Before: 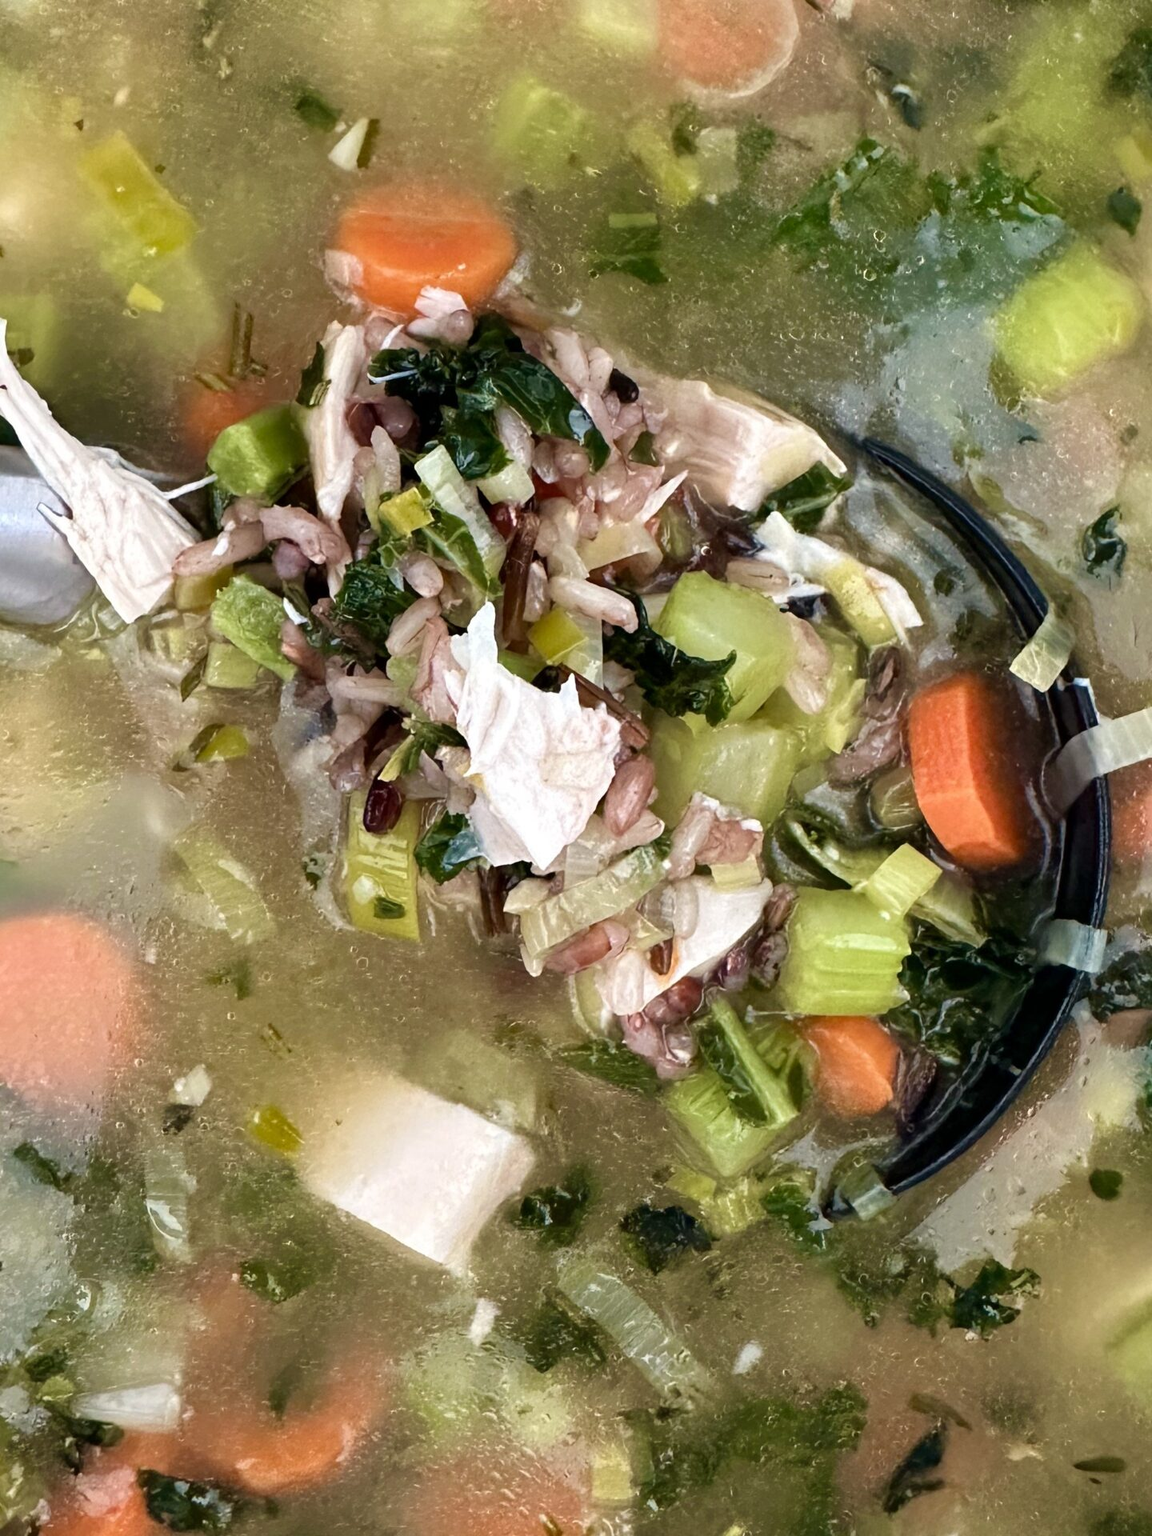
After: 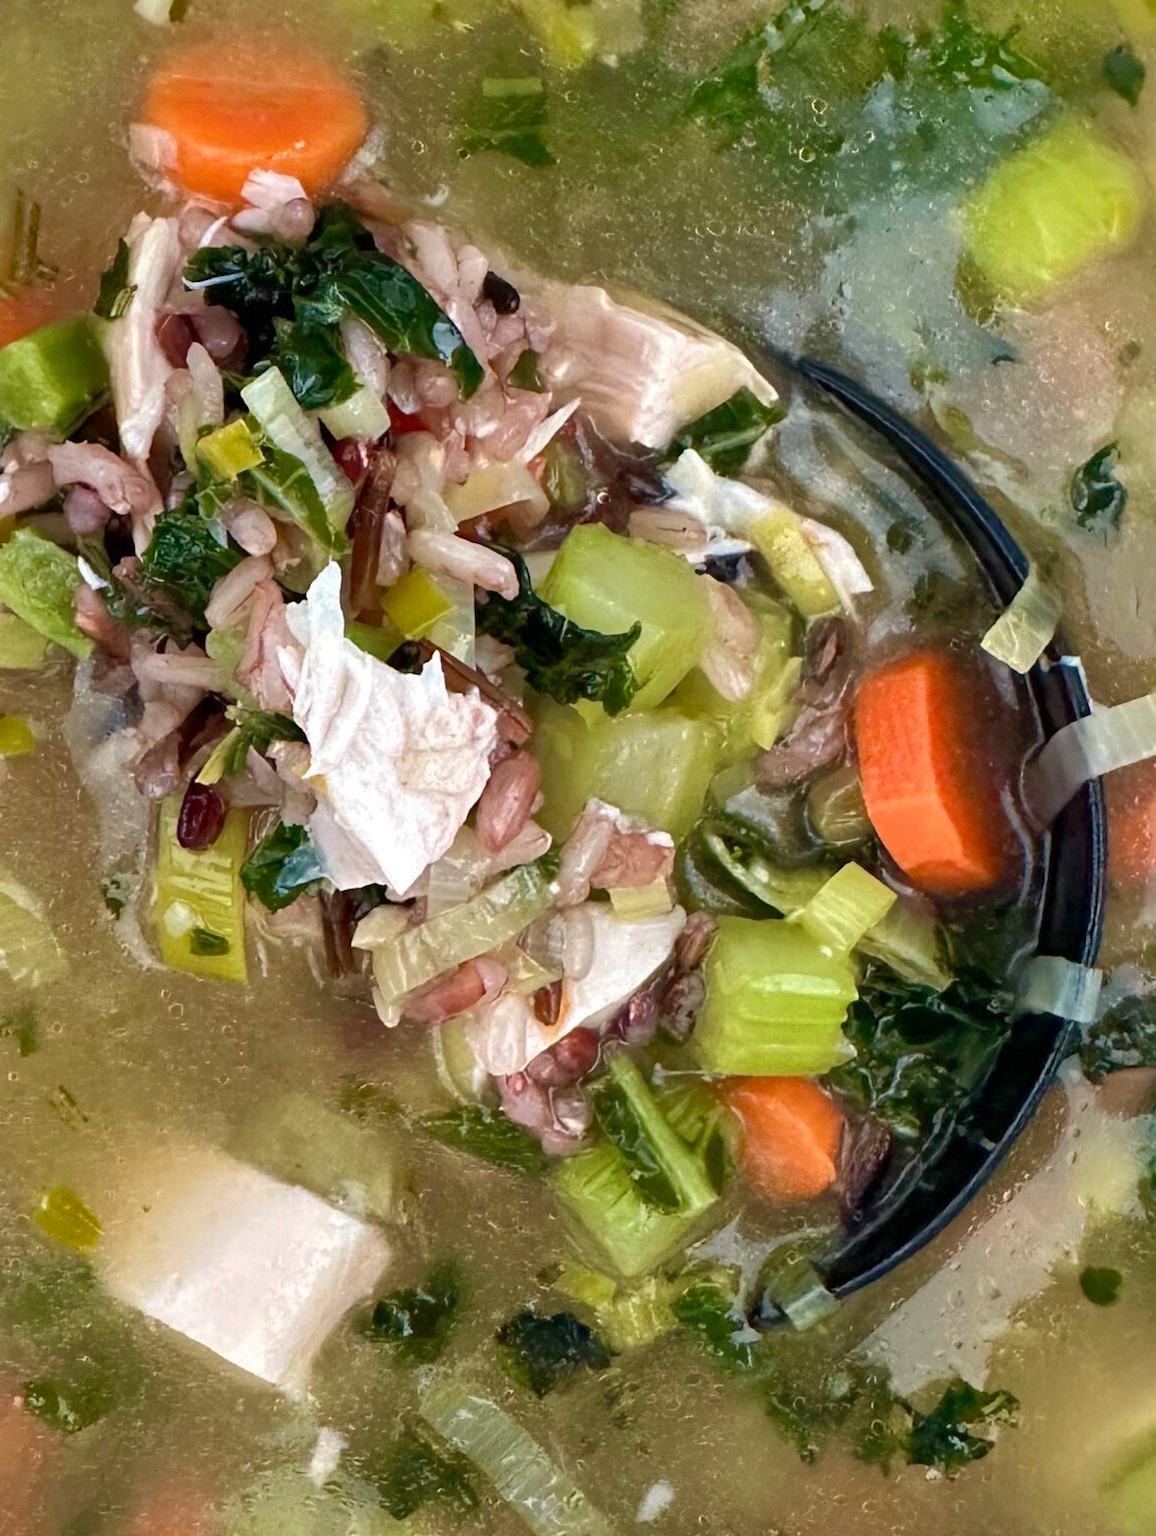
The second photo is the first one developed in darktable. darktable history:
shadows and highlights: on, module defaults
crop: left 19.171%, top 9.818%, right 0%, bottom 9.758%
